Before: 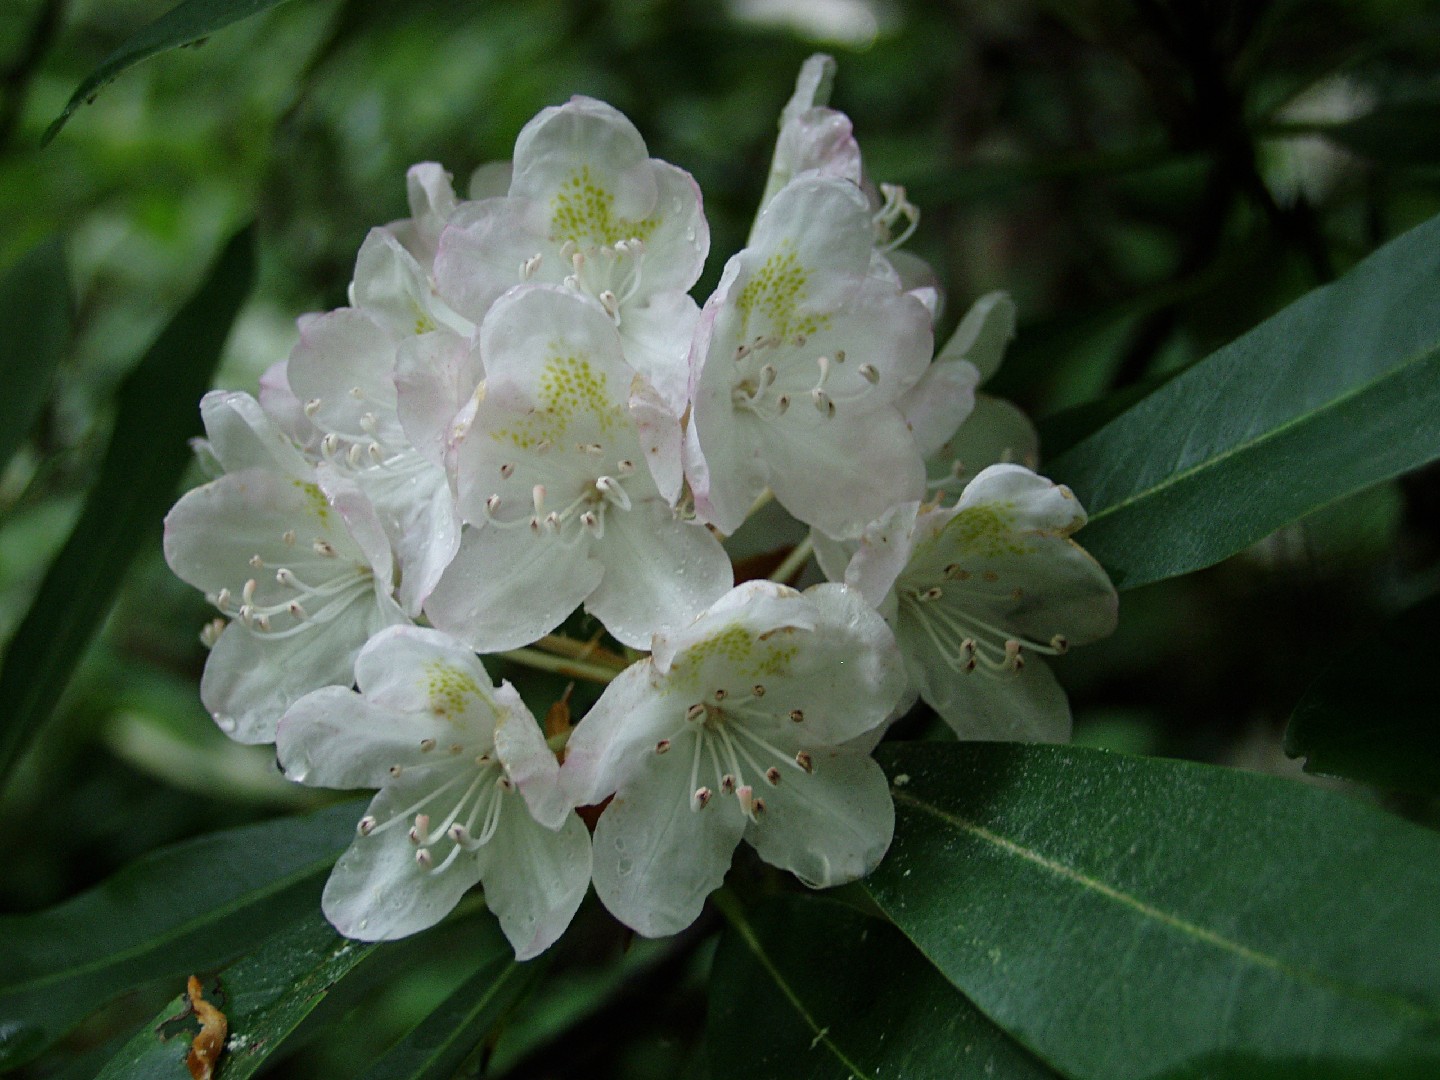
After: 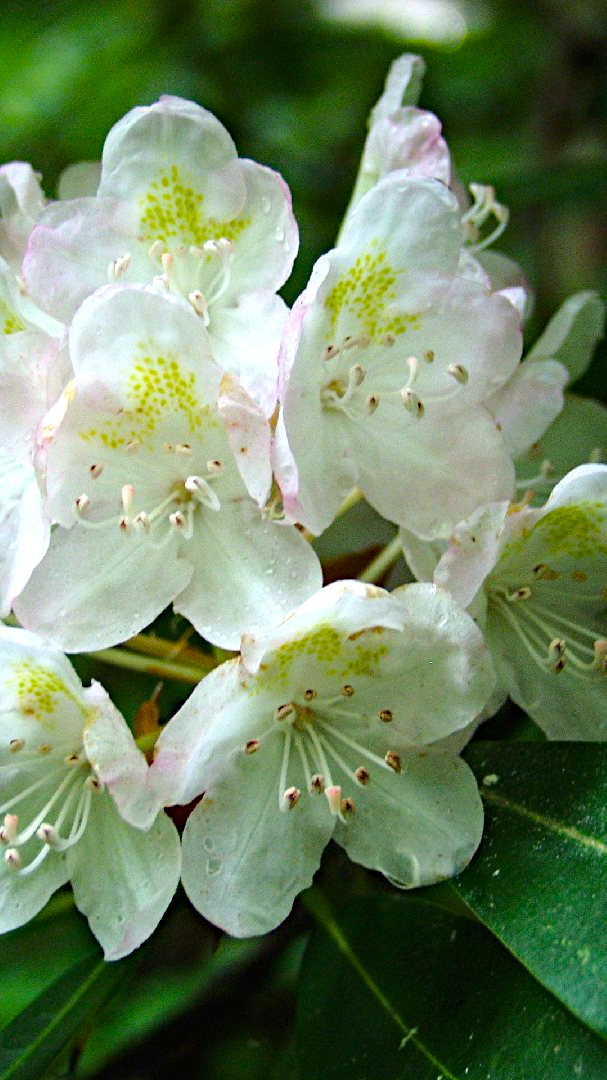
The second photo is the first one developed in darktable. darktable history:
haze removal: compatibility mode true, adaptive false
exposure: black level correction 0, exposure 0.9 EV, compensate exposure bias true, compensate highlight preservation false
crop: left 28.583%, right 29.231%
contrast brightness saturation: contrast 0.1, brightness 0.03, saturation 0.09
color balance rgb: perceptual saturation grading › global saturation 20%, global vibrance 20%
